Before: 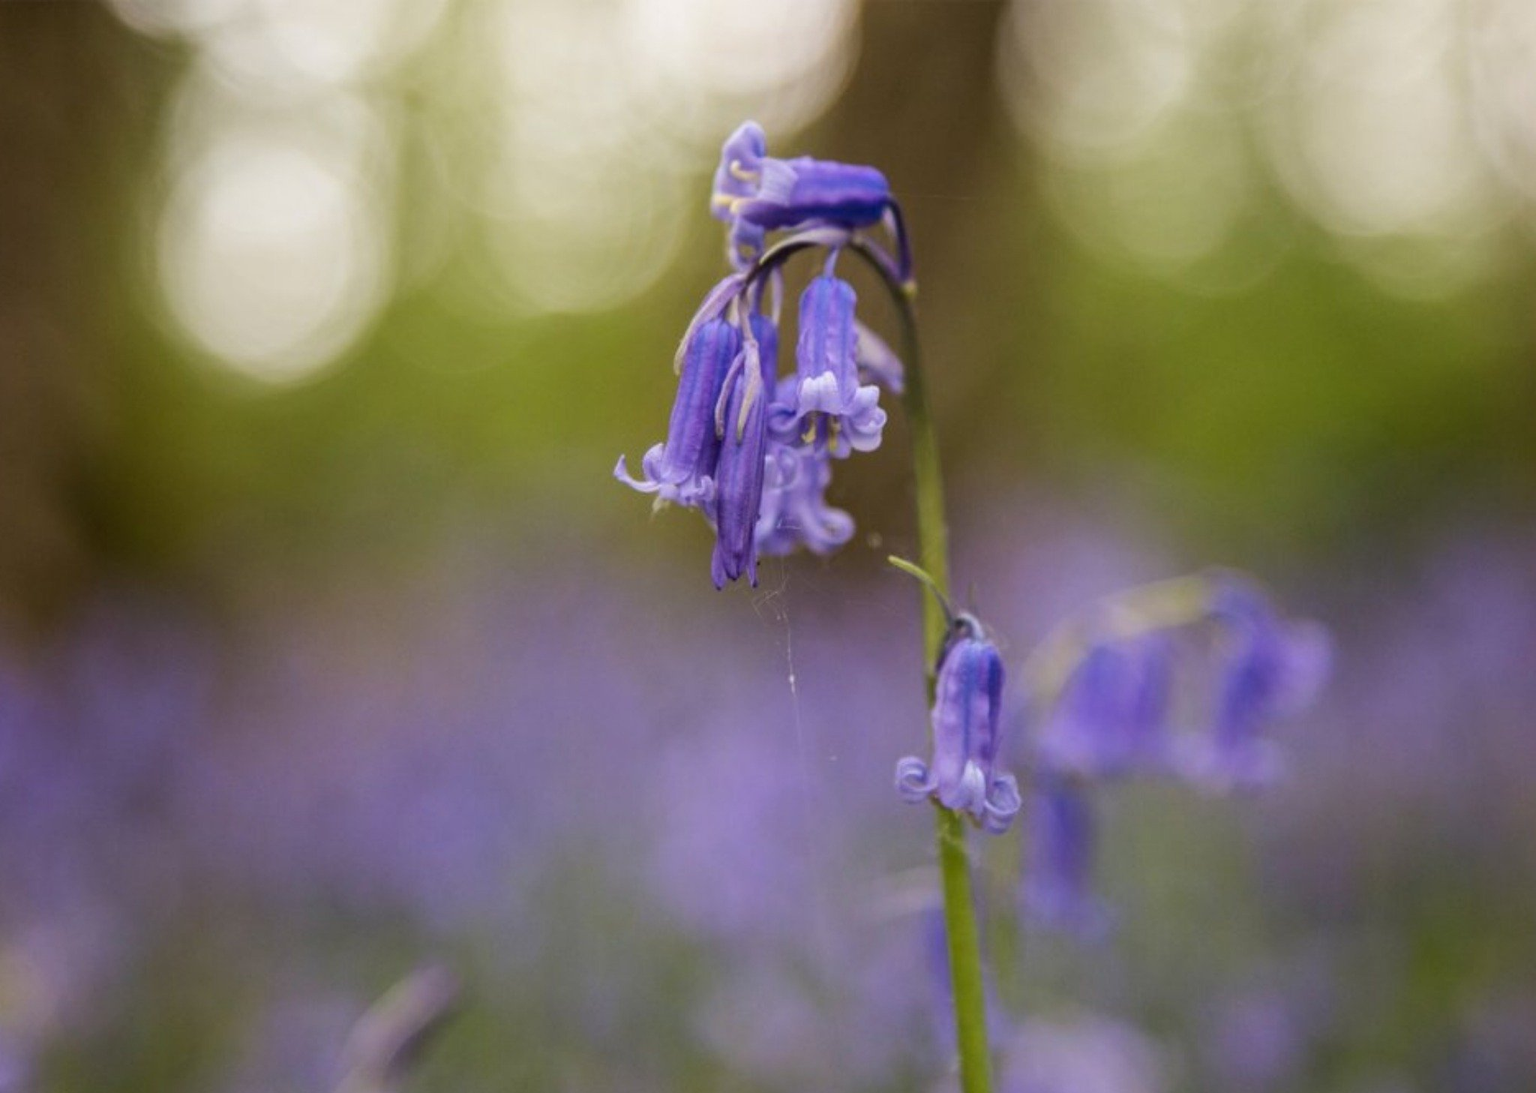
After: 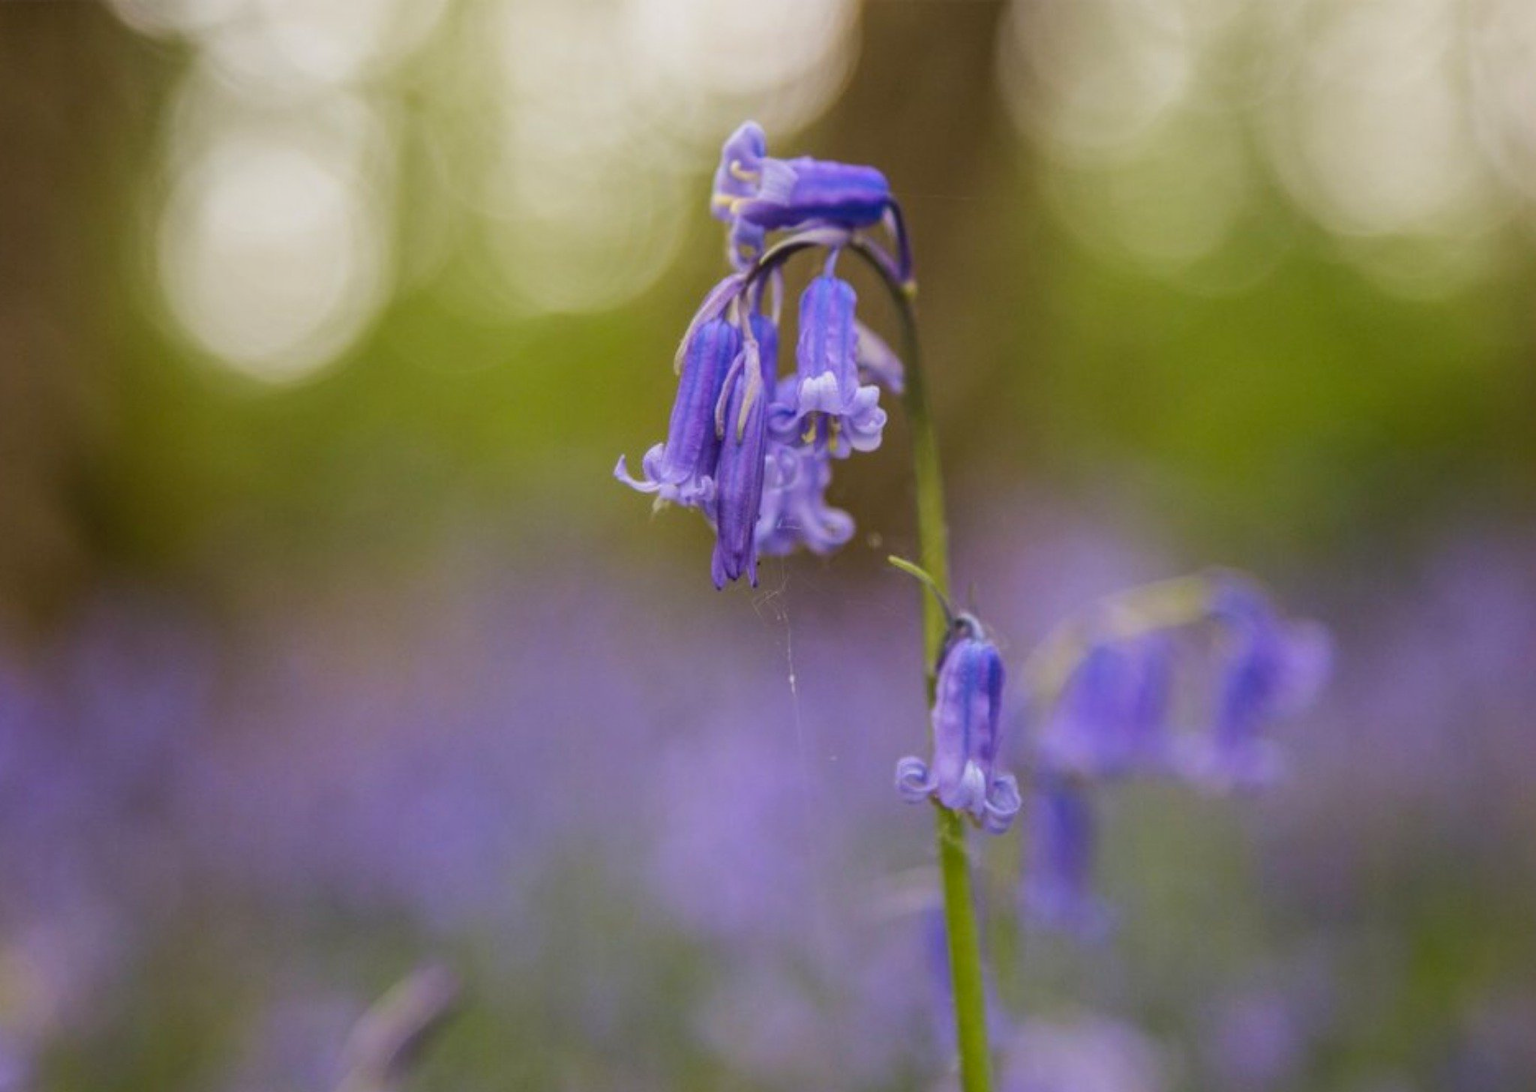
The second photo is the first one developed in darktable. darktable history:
lowpass: radius 0.1, contrast 0.85, saturation 1.1, unbound 0
local contrast: highlights 100%, shadows 100%, detail 120%, midtone range 0.2
